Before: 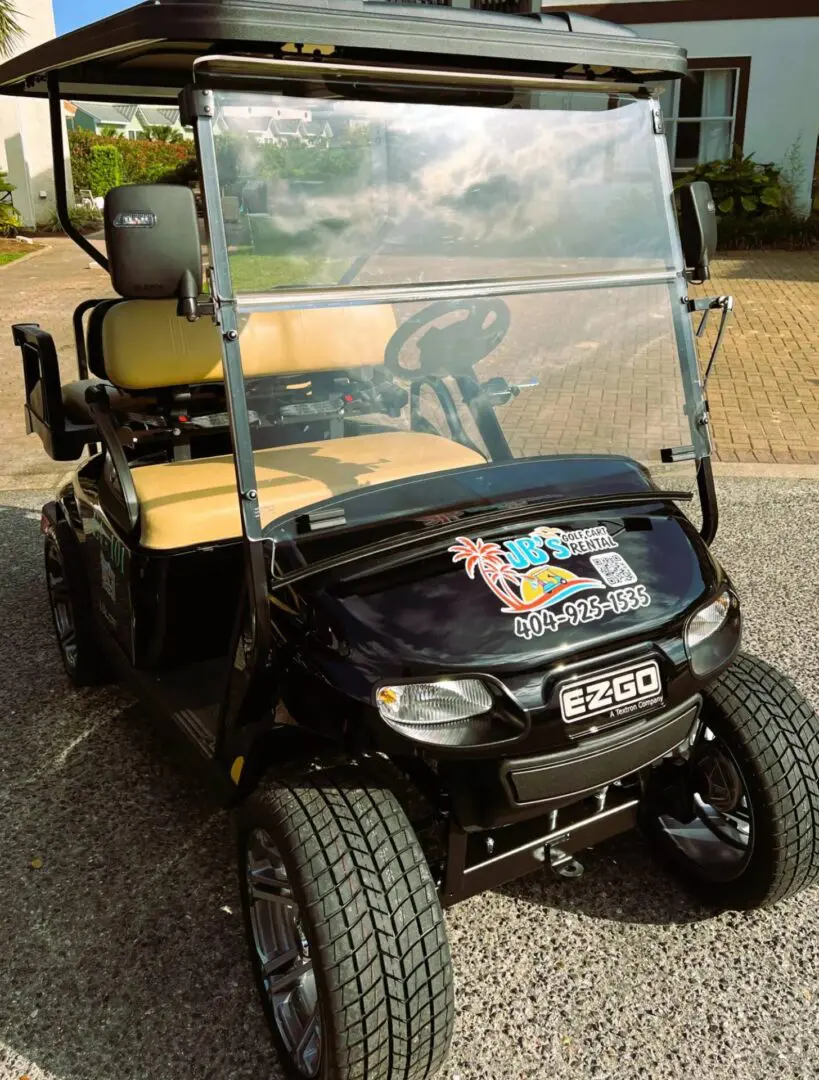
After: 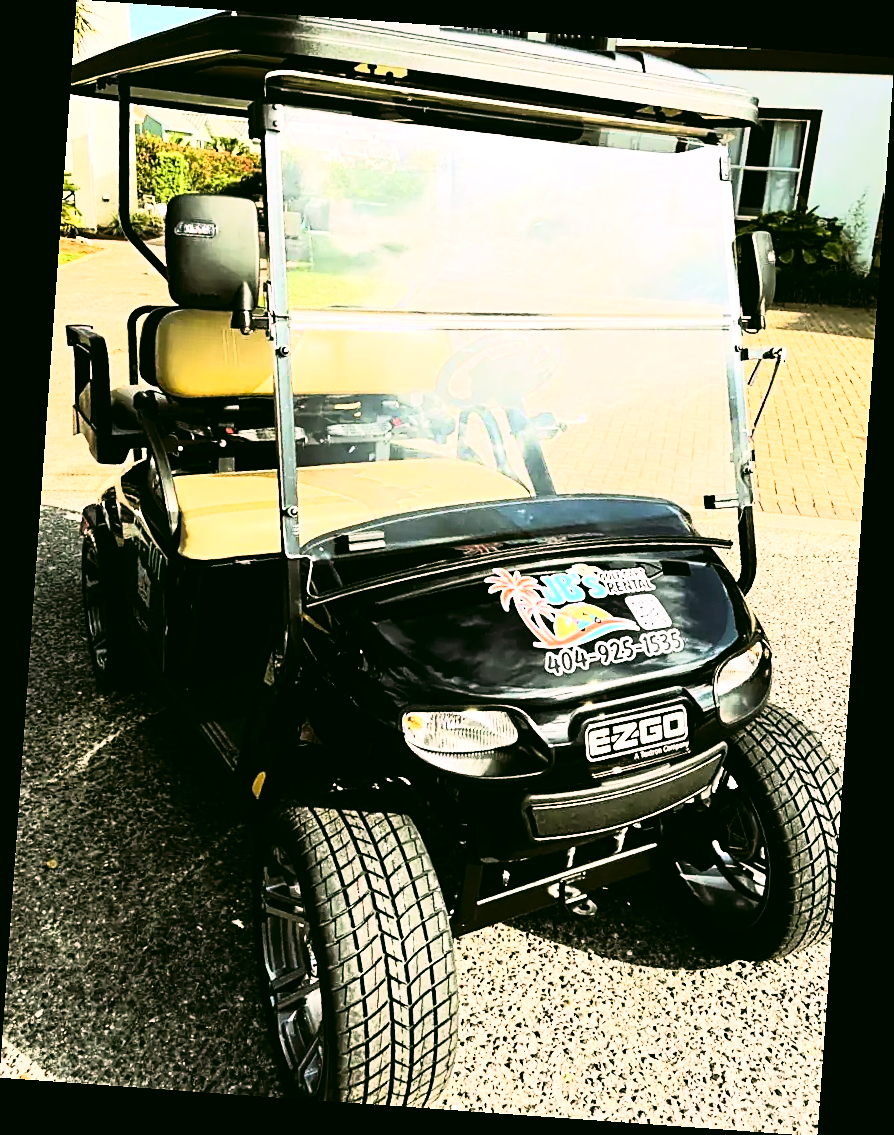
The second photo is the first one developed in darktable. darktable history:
exposure: exposure 0.2 EV, compensate highlight preservation false
color correction: highlights a* 4.02, highlights b* 4.98, shadows a* -7.55, shadows b* 4.98
rgb curve: curves: ch0 [(0, 0) (0.21, 0.15) (0.24, 0.21) (0.5, 0.75) (0.75, 0.96) (0.89, 0.99) (1, 1)]; ch1 [(0, 0.02) (0.21, 0.13) (0.25, 0.2) (0.5, 0.67) (0.75, 0.9) (0.89, 0.97) (1, 1)]; ch2 [(0, 0.02) (0.21, 0.13) (0.25, 0.2) (0.5, 0.67) (0.75, 0.9) (0.89, 0.97) (1, 1)], compensate middle gray true
rotate and perspective: rotation 4.1°, automatic cropping off
sharpen: on, module defaults
shadows and highlights: shadows 43.06, highlights 6.94
color balance rgb: shadows lift › chroma 2%, shadows lift › hue 135.47°, highlights gain › chroma 2%, highlights gain › hue 291.01°, global offset › luminance 0.5%, perceptual saturation grading › global saturation -10.8%, perceptual saturation grading › highlights -26.83%, perceptual saturation grading › shadows 21.25%, perceptual brilliance grading › highlights 17.77%, perceptual brilliance grading › mid-tones 31.71%, perceptual brilliance grading › shadows -31.01%, global vibrance 24.91%
